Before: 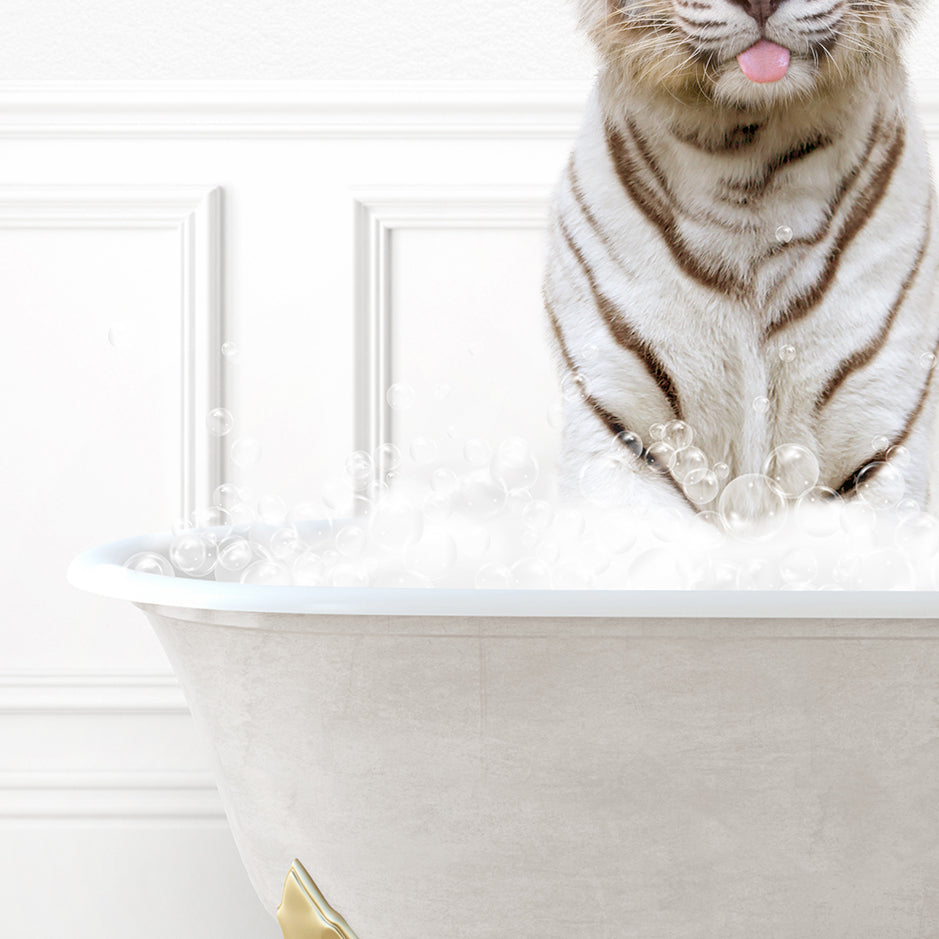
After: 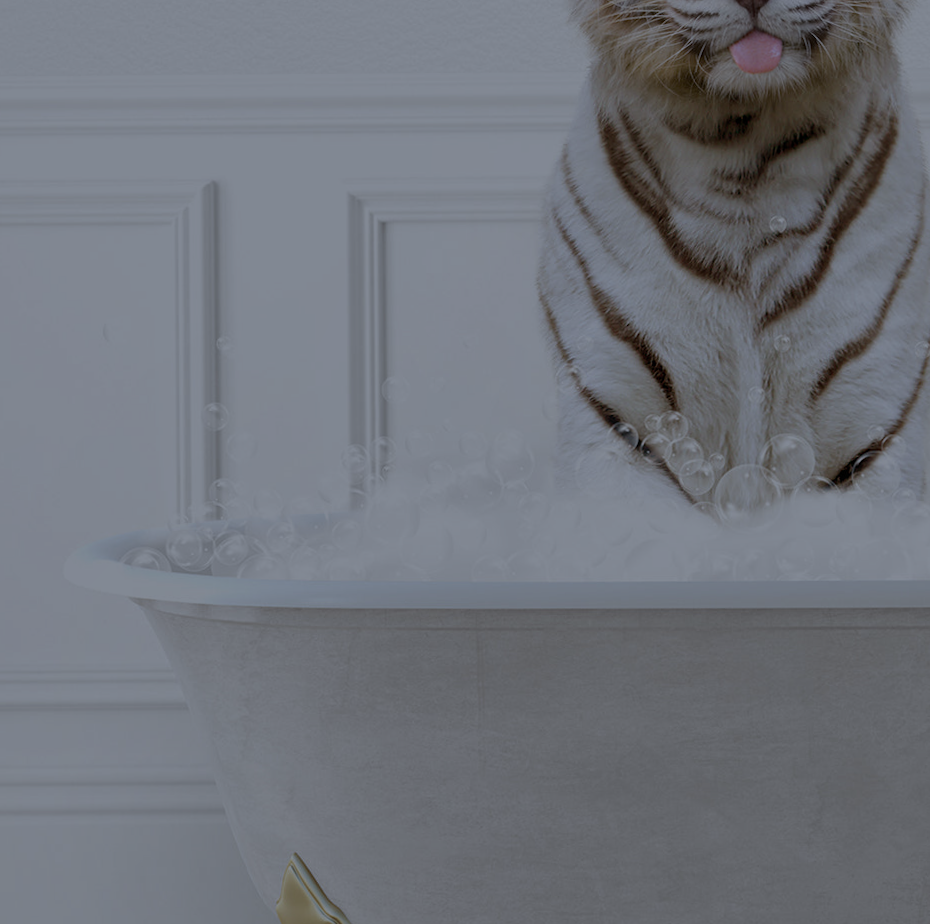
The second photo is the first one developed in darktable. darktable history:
rotate and perspective: rotation -0.45°, automatic cropping original format, crop left 0.008, crop right 0.992, crop top 0.012, crop bottom 0.988
exposure: exposure -2.002 EV, compensate highlight preservation false
white balance: red 0.954, blue 1.079
shadows and highlights: shadows 35, highlights -35, soften with gaussian
